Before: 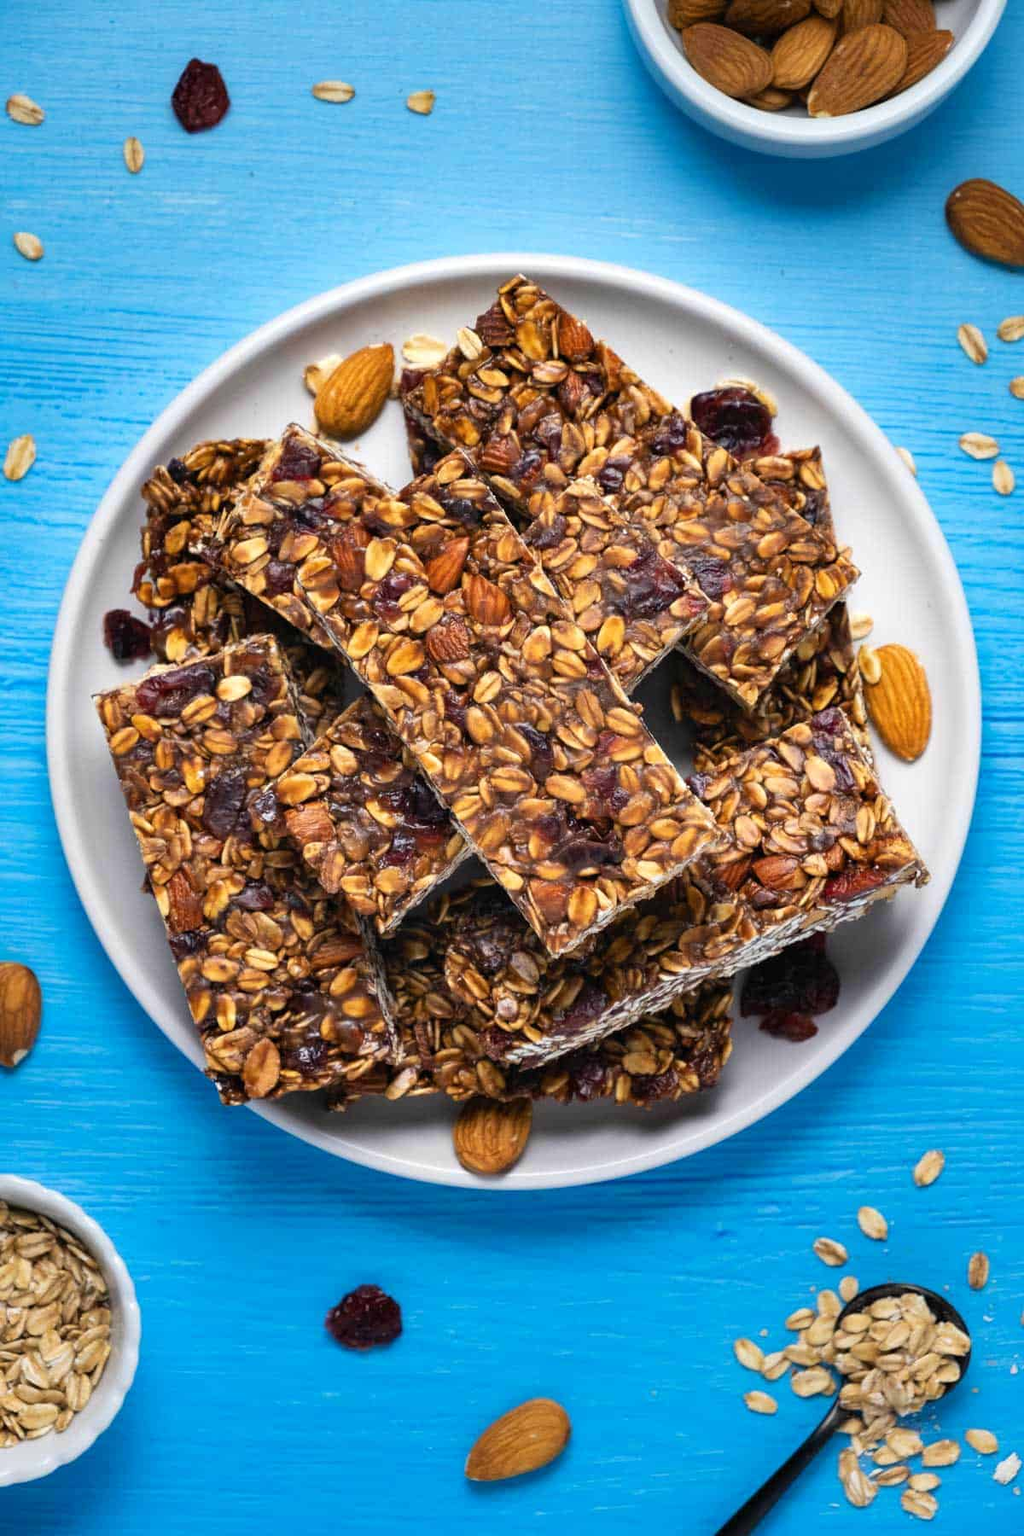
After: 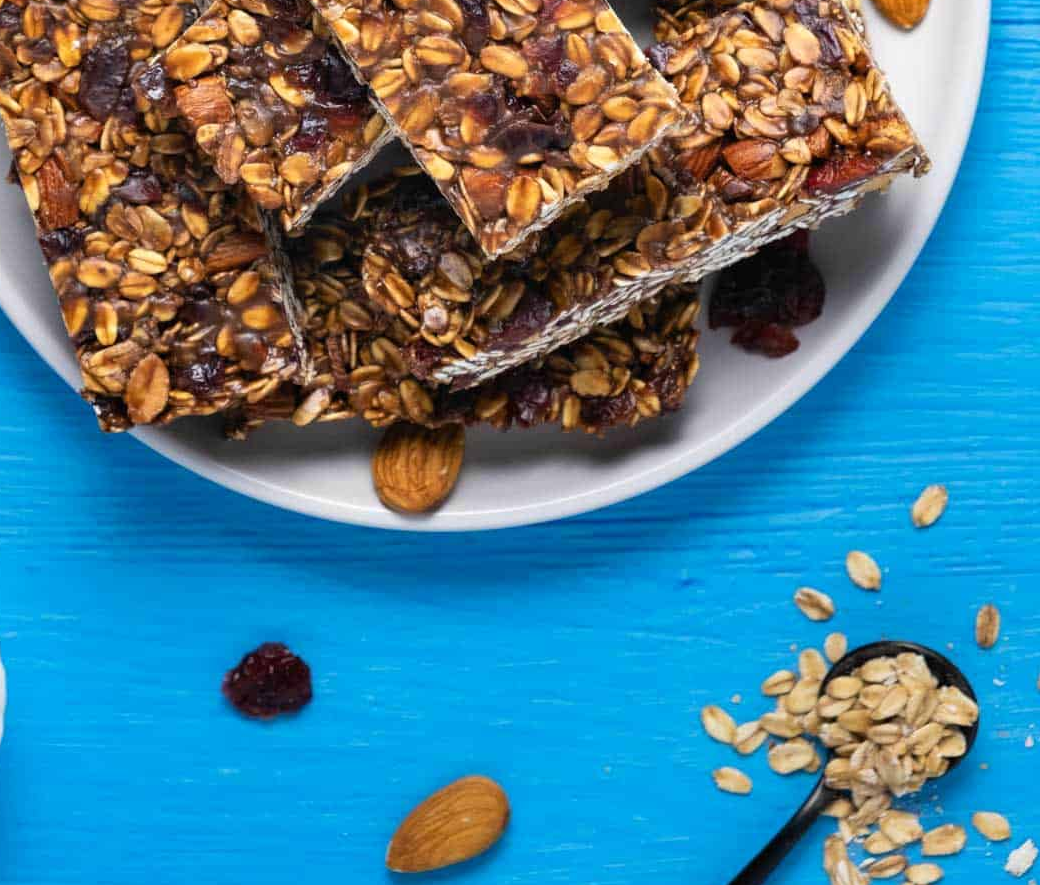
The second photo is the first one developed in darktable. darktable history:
crop and rotate: left 13.299%, top 47.979%, bottom 2.801%
